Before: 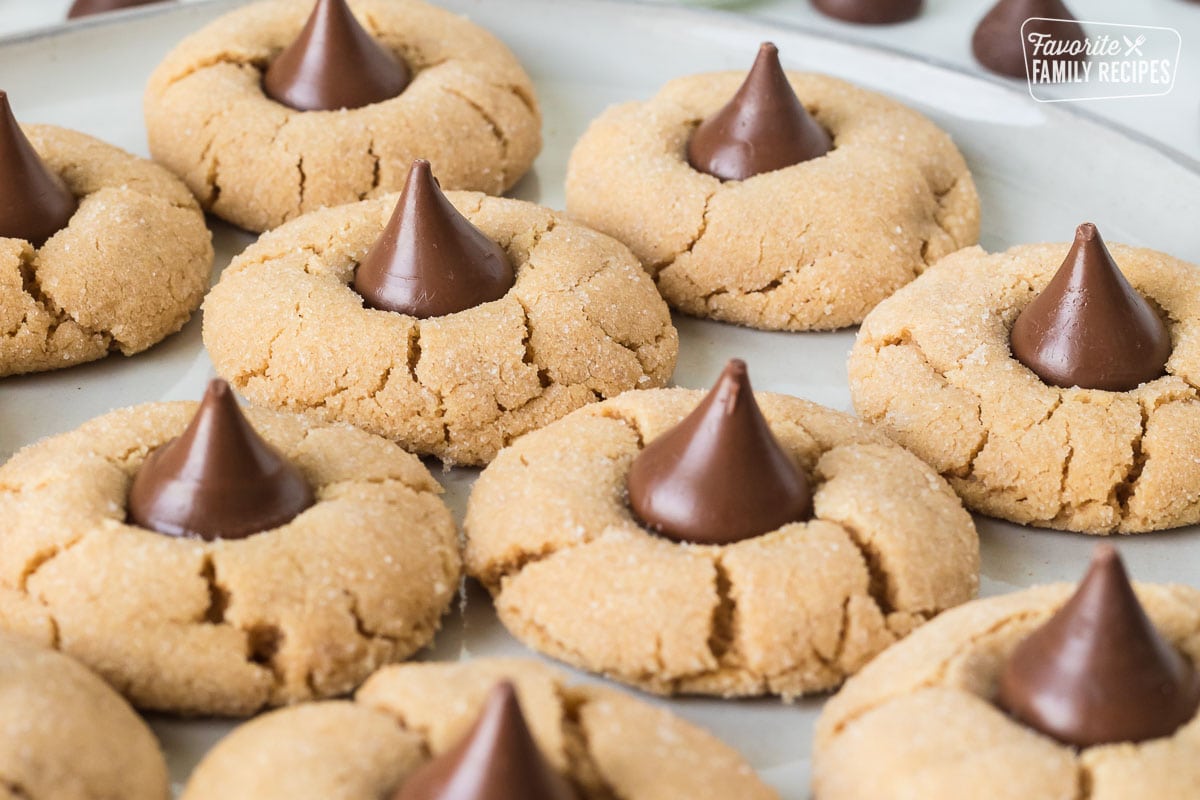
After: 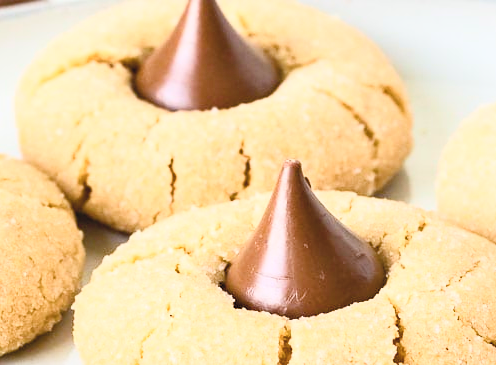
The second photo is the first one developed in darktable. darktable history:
color balance rgb: perceptual saturation grading › global saturation 20%, perceptual saturation grading › highlights -25.034%, perceptual saturation grading › shadows 25.549%, global vibrance 9.472%
crop and rotate: left 10.82%, top 0.071%, right 47.814%, bottom 54.189%
contrast brightness saturation: contrast 0.375, brightness 0.512
haze removal: adaptive false
contrast equalizer: y [[0.5, 0.5, 0.472, 0.5, 0.5, 0.5], [0.5 ×6], [0.5 ×6], [0 ×6], [0 ×6]]
